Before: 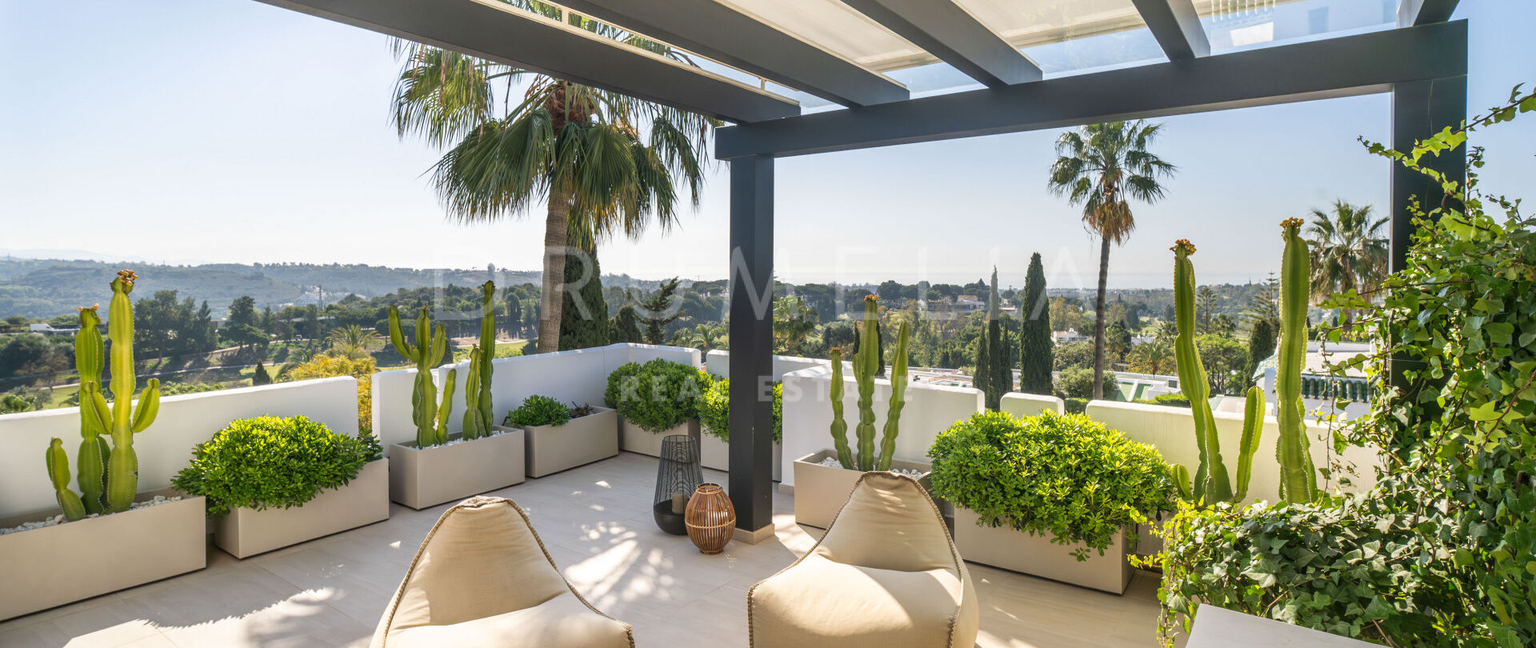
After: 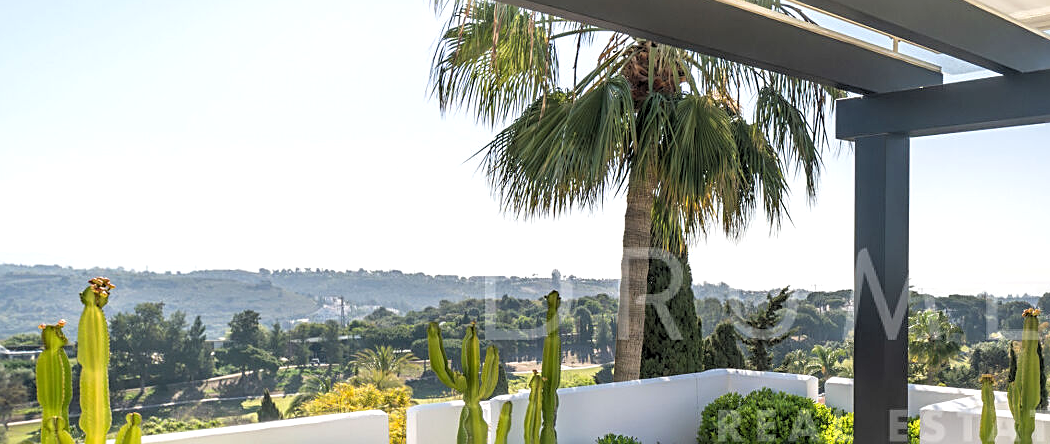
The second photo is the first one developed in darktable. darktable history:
rgb levels: levels [[0.01, 0.419, 0.839], [0, 0.5, 1], [0, 0.5, 1]]
sharpen: on, module defaults
crop and rotate: left 3.047%, top 7.509%, right 42.236%, bottom 37.598%
